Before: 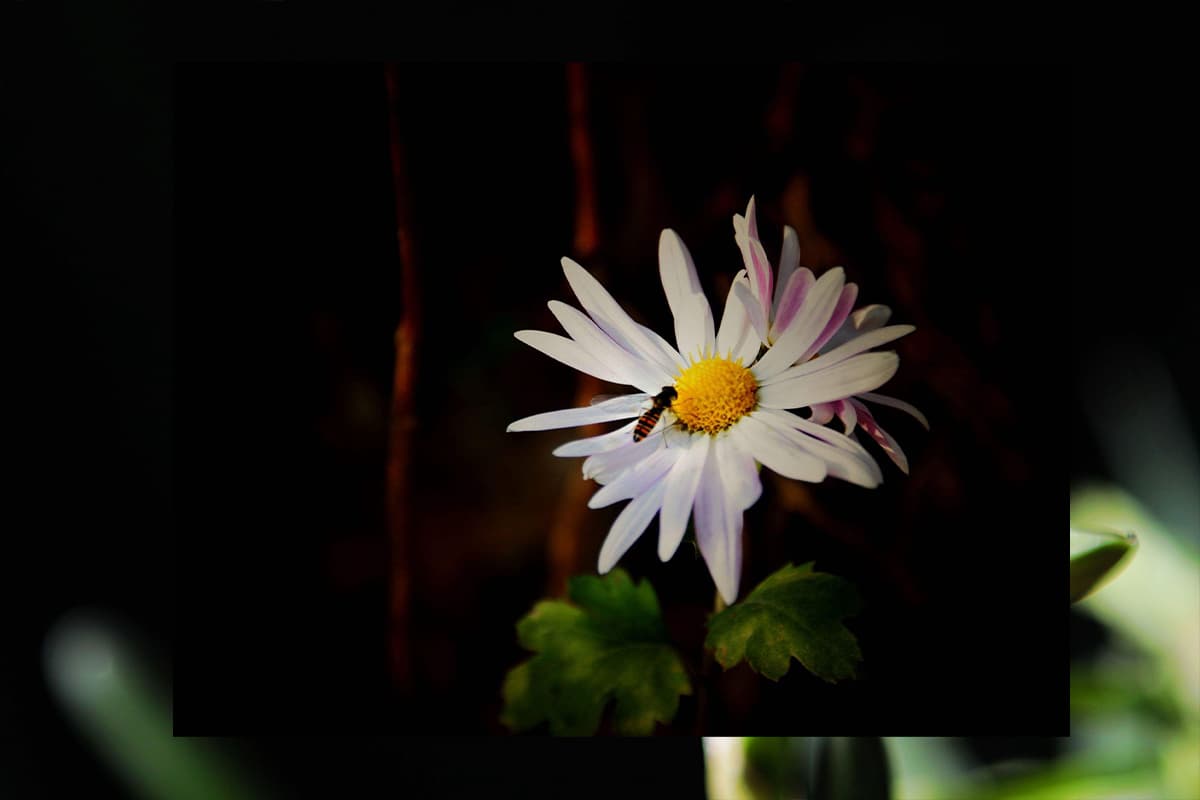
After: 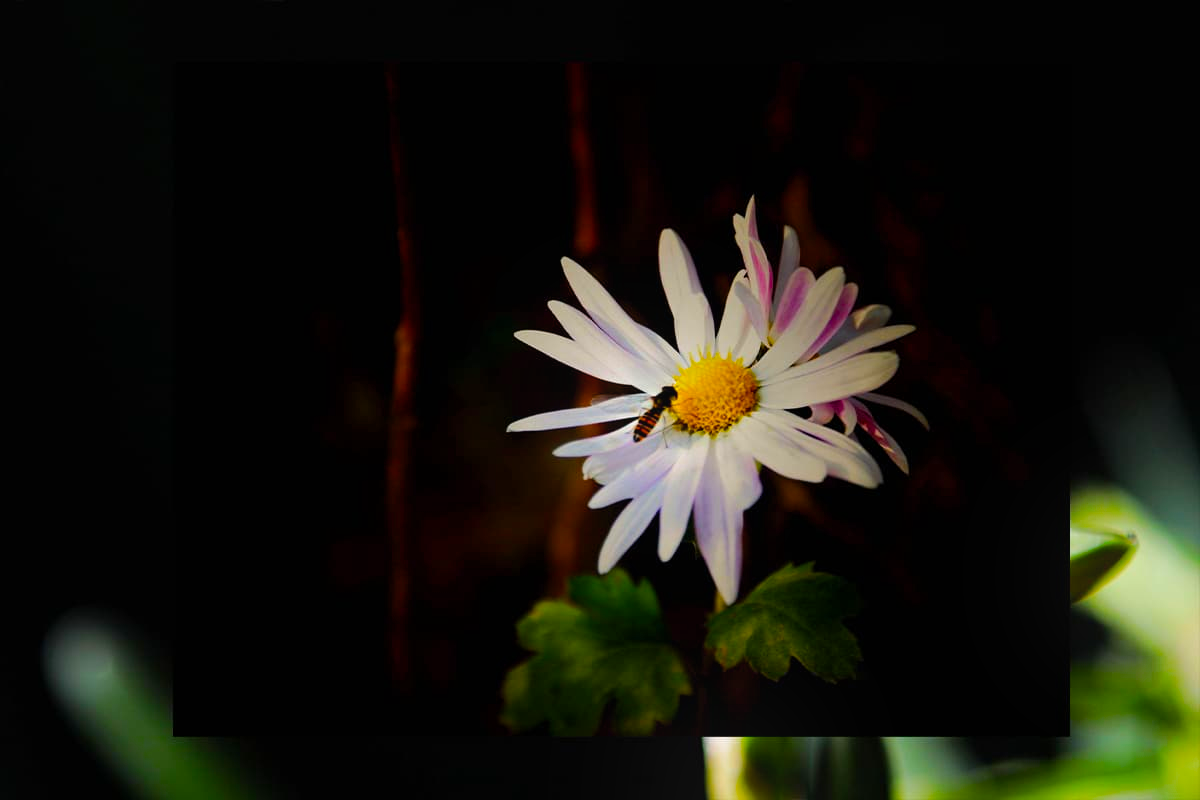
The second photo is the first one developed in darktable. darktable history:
exposure: compensate highlight preservation false
bloom: size 16%, threshold 98%, strength 20%
color balance rgb: linear chroma grading › global chroma 15%, perceptual saturation grading › global saturation 30%
